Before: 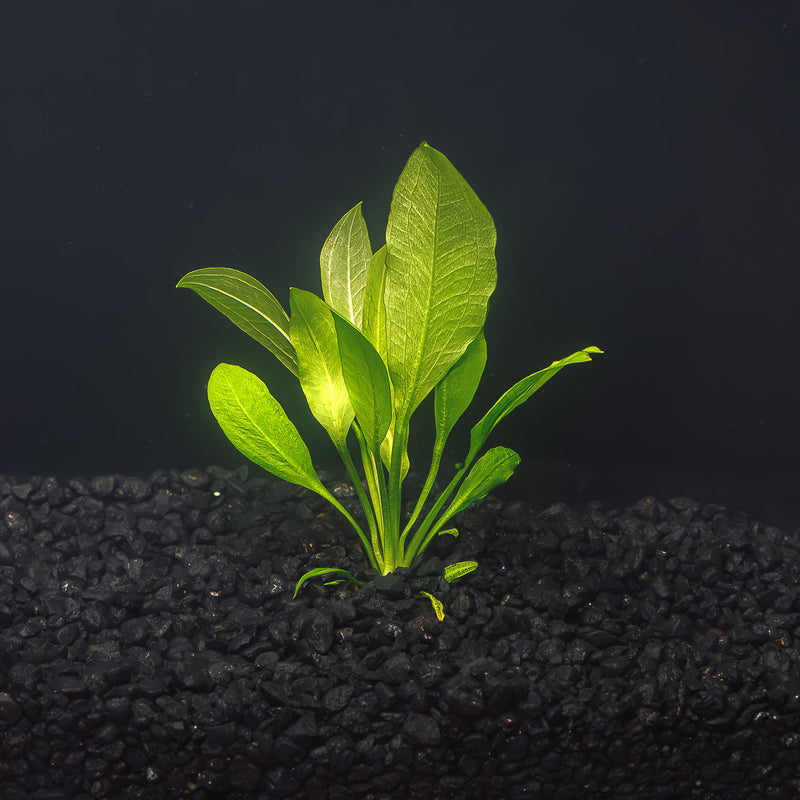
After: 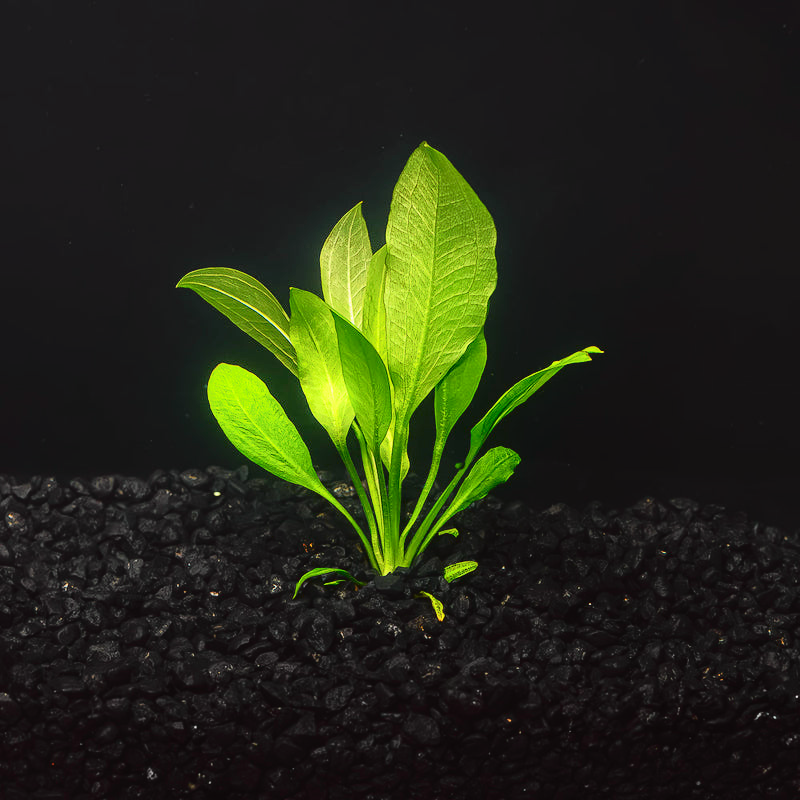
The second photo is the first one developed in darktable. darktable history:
tone curve: curves: ch0 [(0, 0.014) (0.17, 0.099) (0.392, 0.438) (0.725, 0.828) (0.872, 0.918) (1, 0.981)]; ch1 [(0, 0) (0.402, 0.36) (0.489, 0.491) (0.5, 0.503) (0.515, 0.52) (0.545, 0.572) (0.615, 0.662) (0.701, 0.725) (1, 1)]; ch2 [(0, 0) (0.42, 0.458) (0.485, 0.499) (0.503, 0.503) (0.531, 0.542) (0.561, 0.594) (0.644, 0.694) (0.717, 0.753) (1, 0.991)], color space Lab, independent channels, preserve colors none
